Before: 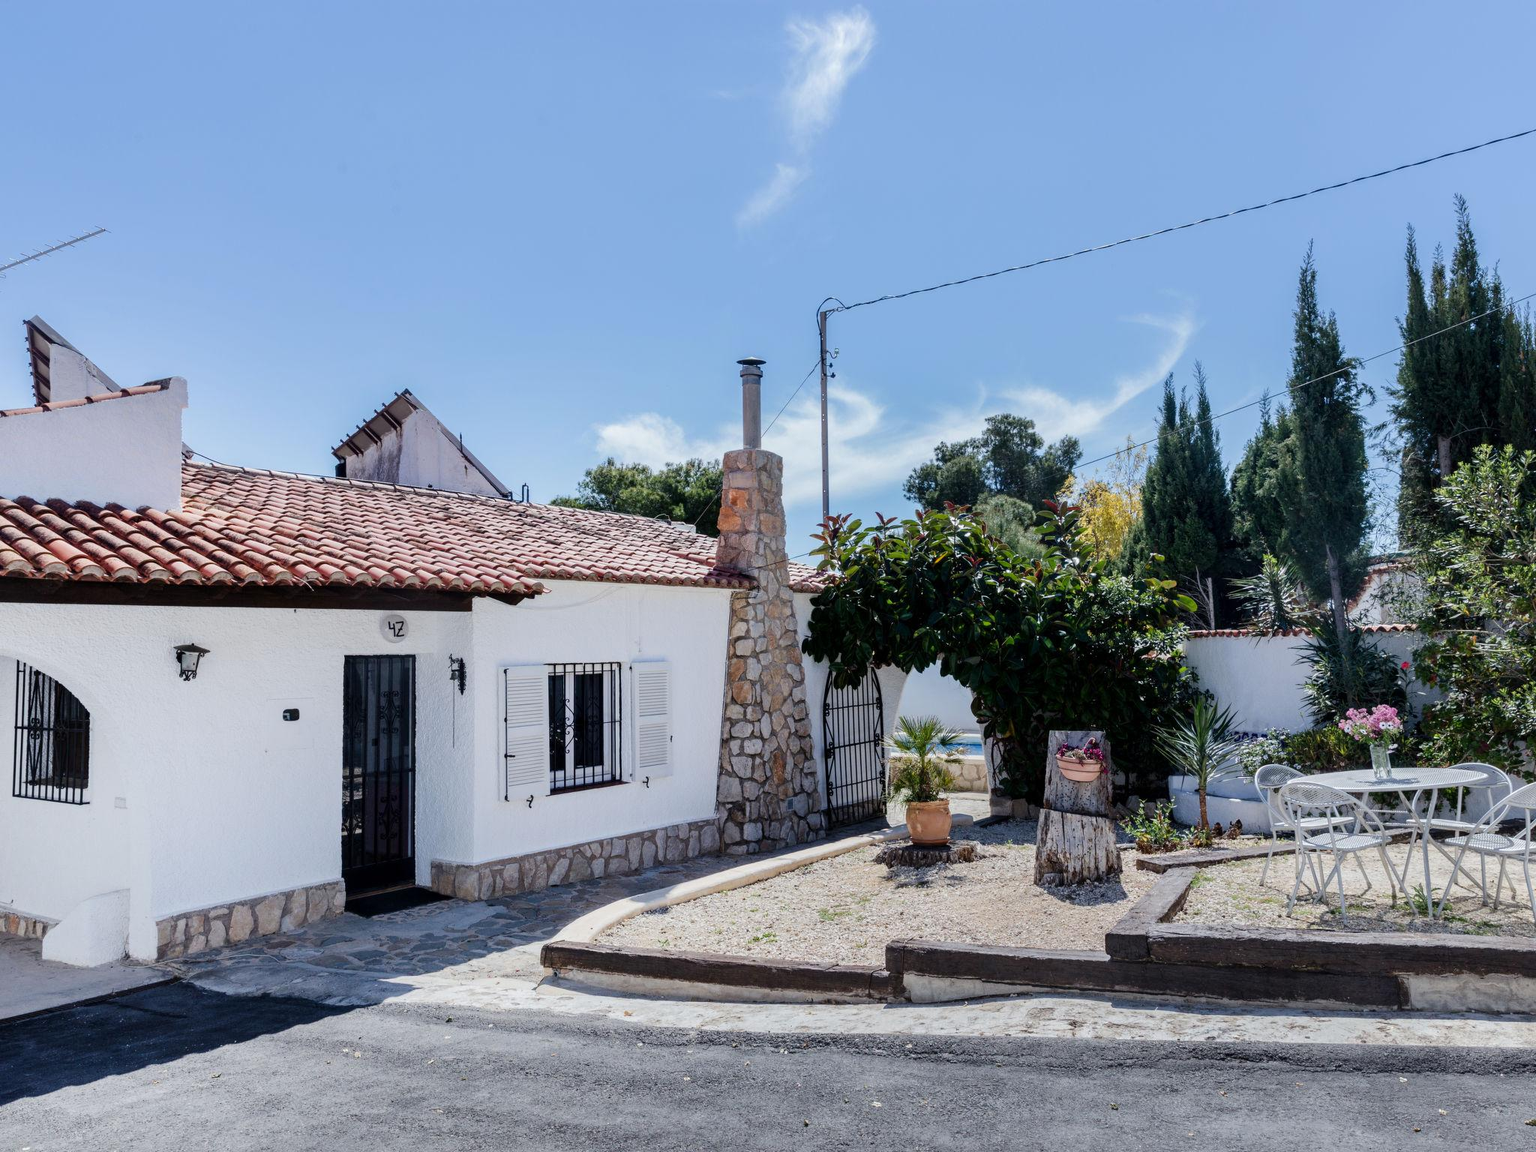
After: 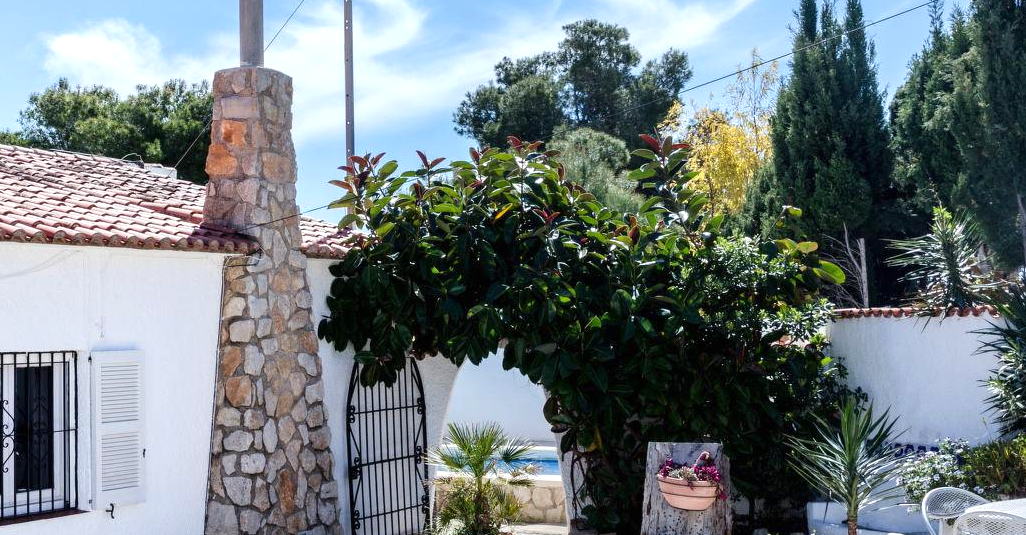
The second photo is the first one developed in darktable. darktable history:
exposure: black level correction 0, exposure 0.499 EV, compensate highlight preservation false
crop: left 36.718%, top 34.7%, right 13.15%, bottom 30.449%
